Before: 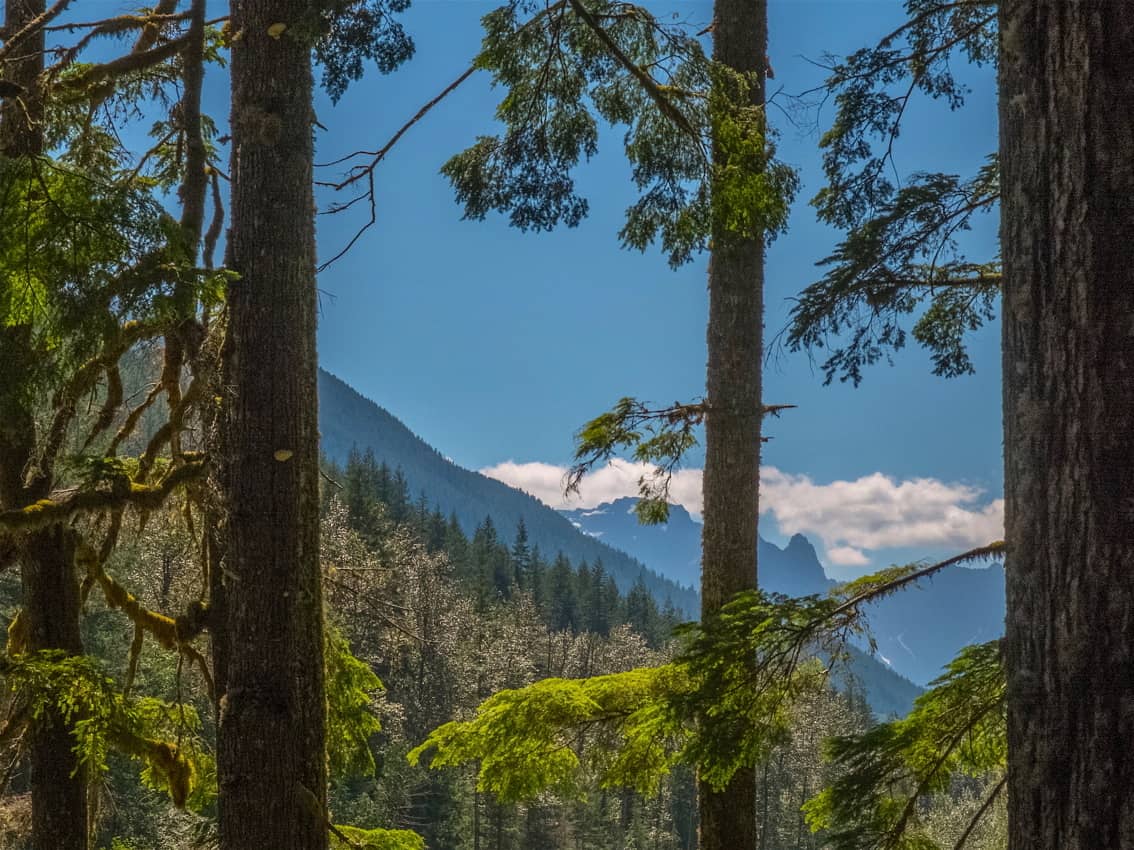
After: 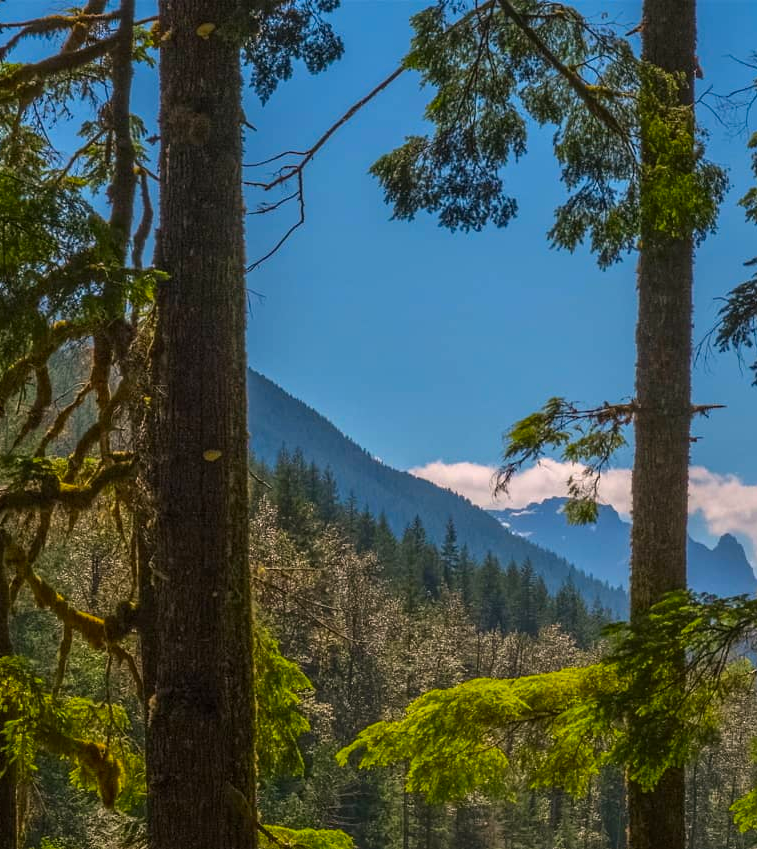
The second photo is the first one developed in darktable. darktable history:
crop and rotate: left 6.397%, right 26.808%
color correction: highlights a* 3.3, highlights b* 1.8, saturation 1.24
tone curve: curves: ch0 [(0, 0) (0.253, 0.237) (1, 1)]; ch1 [(0, 0) (0.411, 0.385) (0.502, 0.506) (0.557, 0.565) (0.66, 0.683) (1, 1)]; ch2 [(0, 0) (0.394, 0.413) (0.5, 0.5) (1, 1)], preserve colors none
